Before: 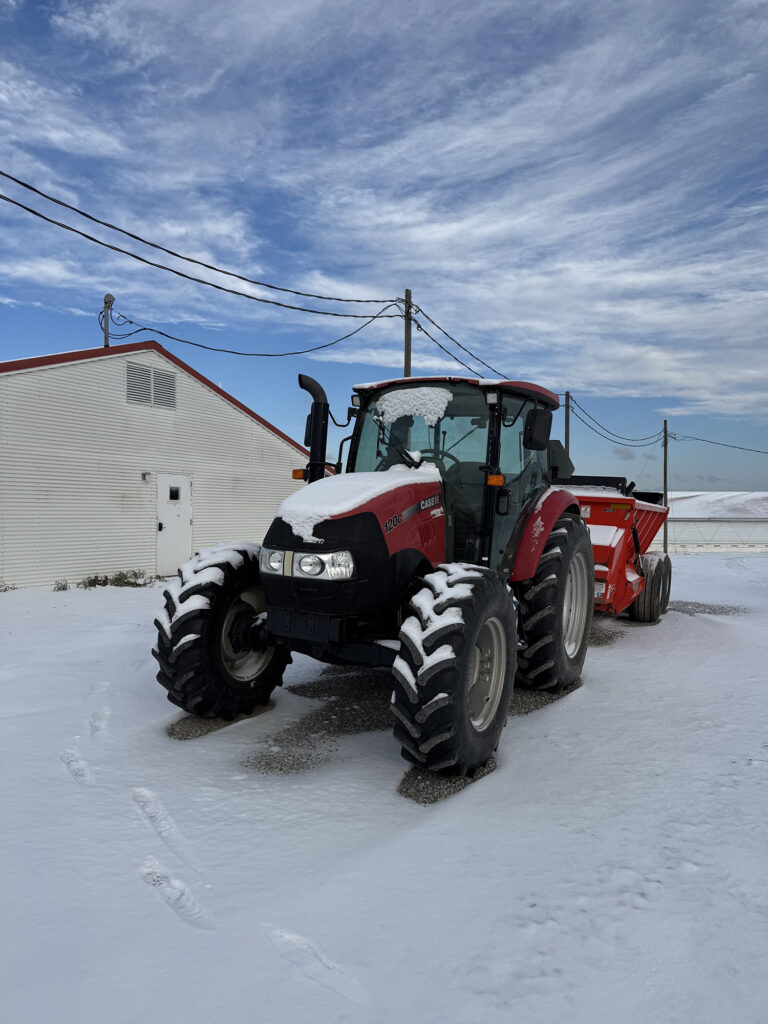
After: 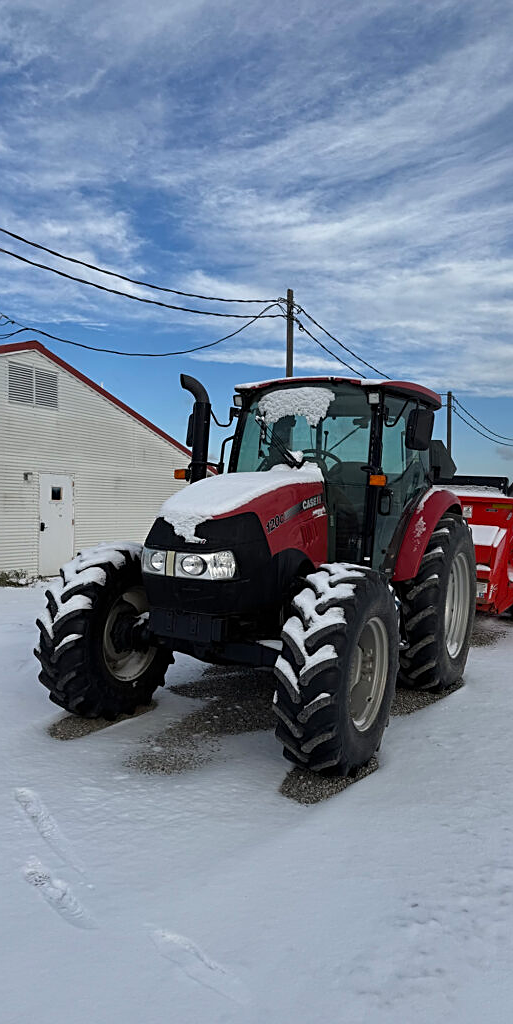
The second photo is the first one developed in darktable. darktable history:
tone equalizer: smoothing diameter 2.07%, edges refinement/feathering 16.37, mask exposure compensation -1.57 EV, filter diffusion 5
crop: left 15.435%, right 17.737%
sharpen: on, module defaults
